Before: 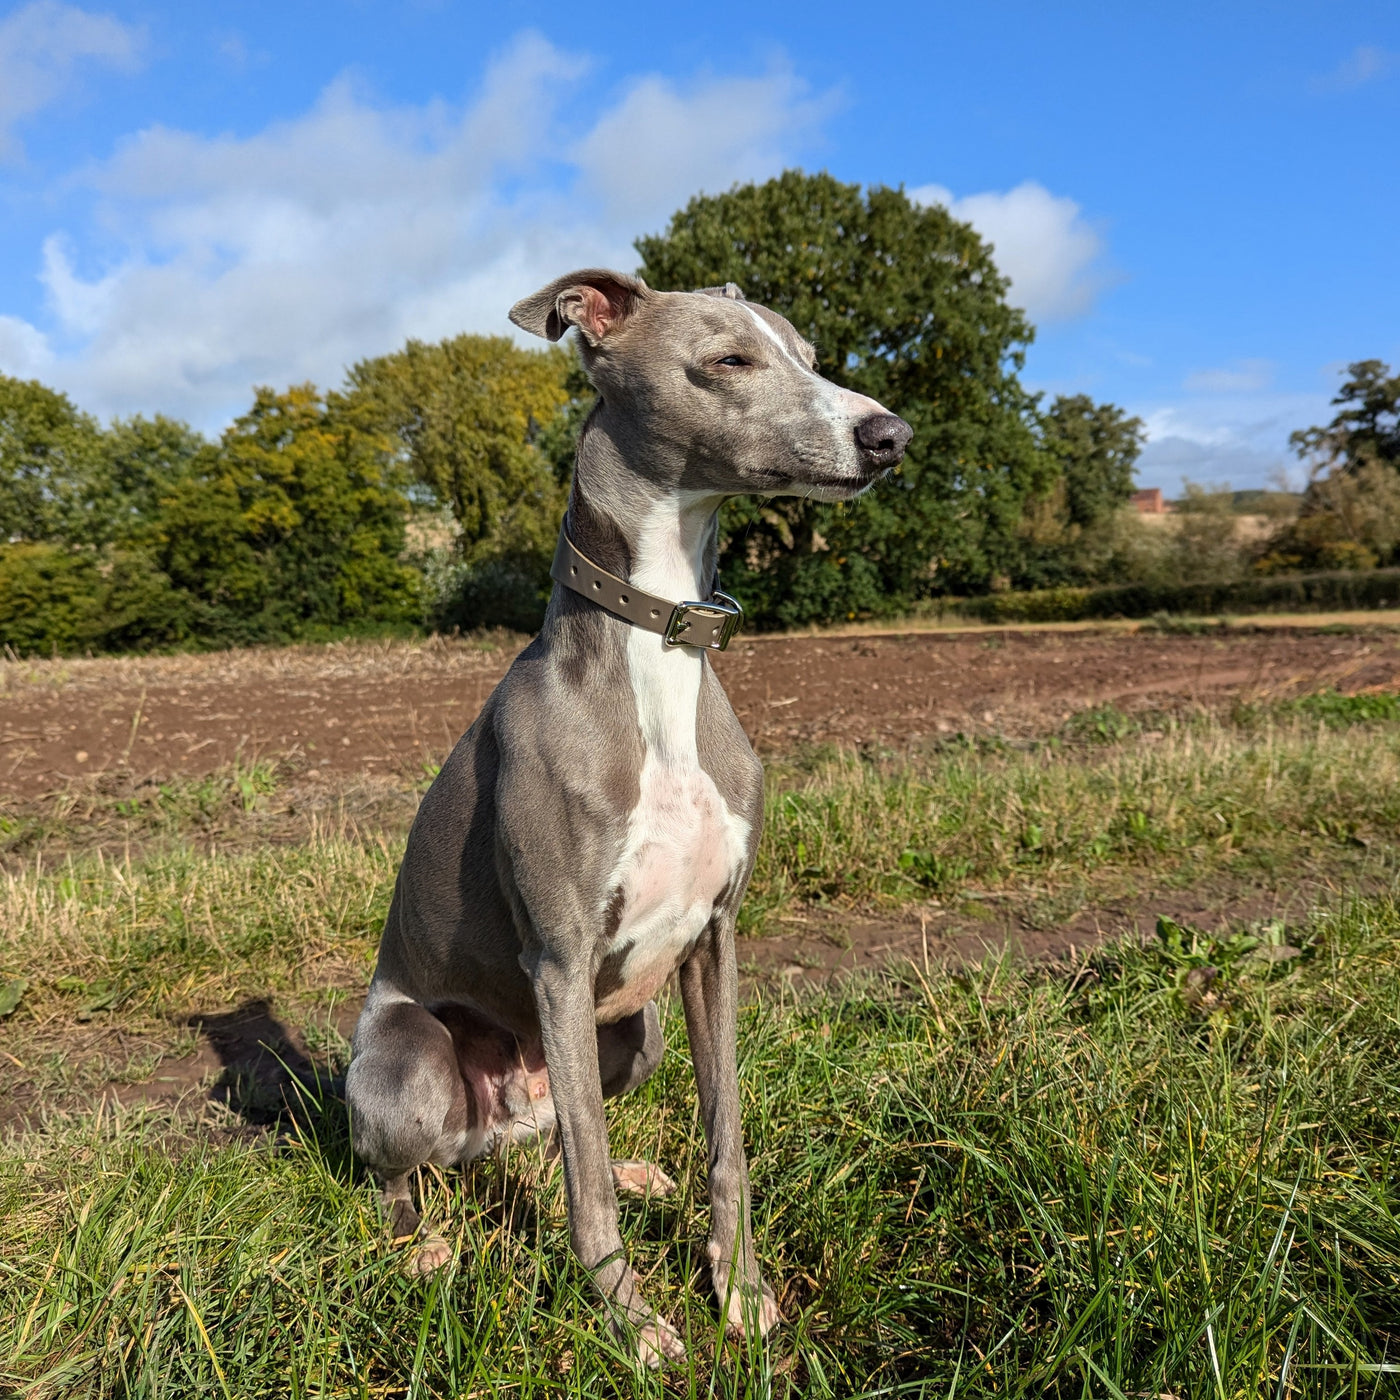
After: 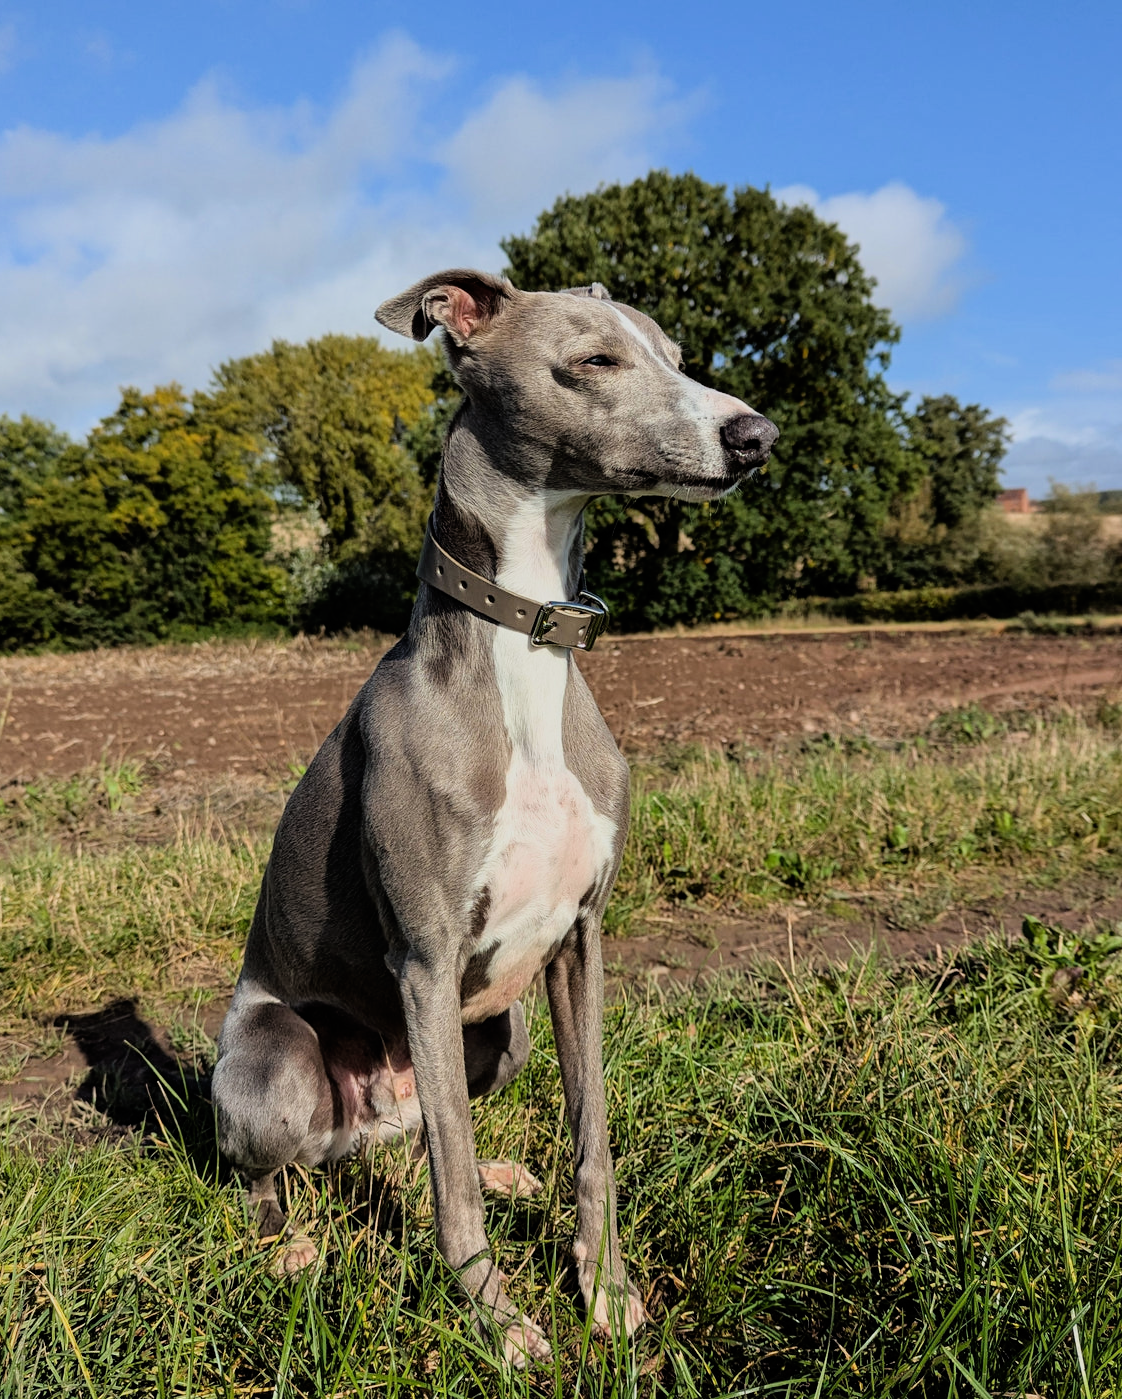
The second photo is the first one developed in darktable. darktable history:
filmic rgb: black relative exposure -7.75 EV, white relative exposure 4.4 EV, threshold 3 EV, hardness 3.76, latitude 50%, contrast 1.1, color science v5 (2021), contrast in shadows safe, contrast in highlights safe, enable highlight reconstruction true
crop and rotate: left 9.597%, right 10.195%
